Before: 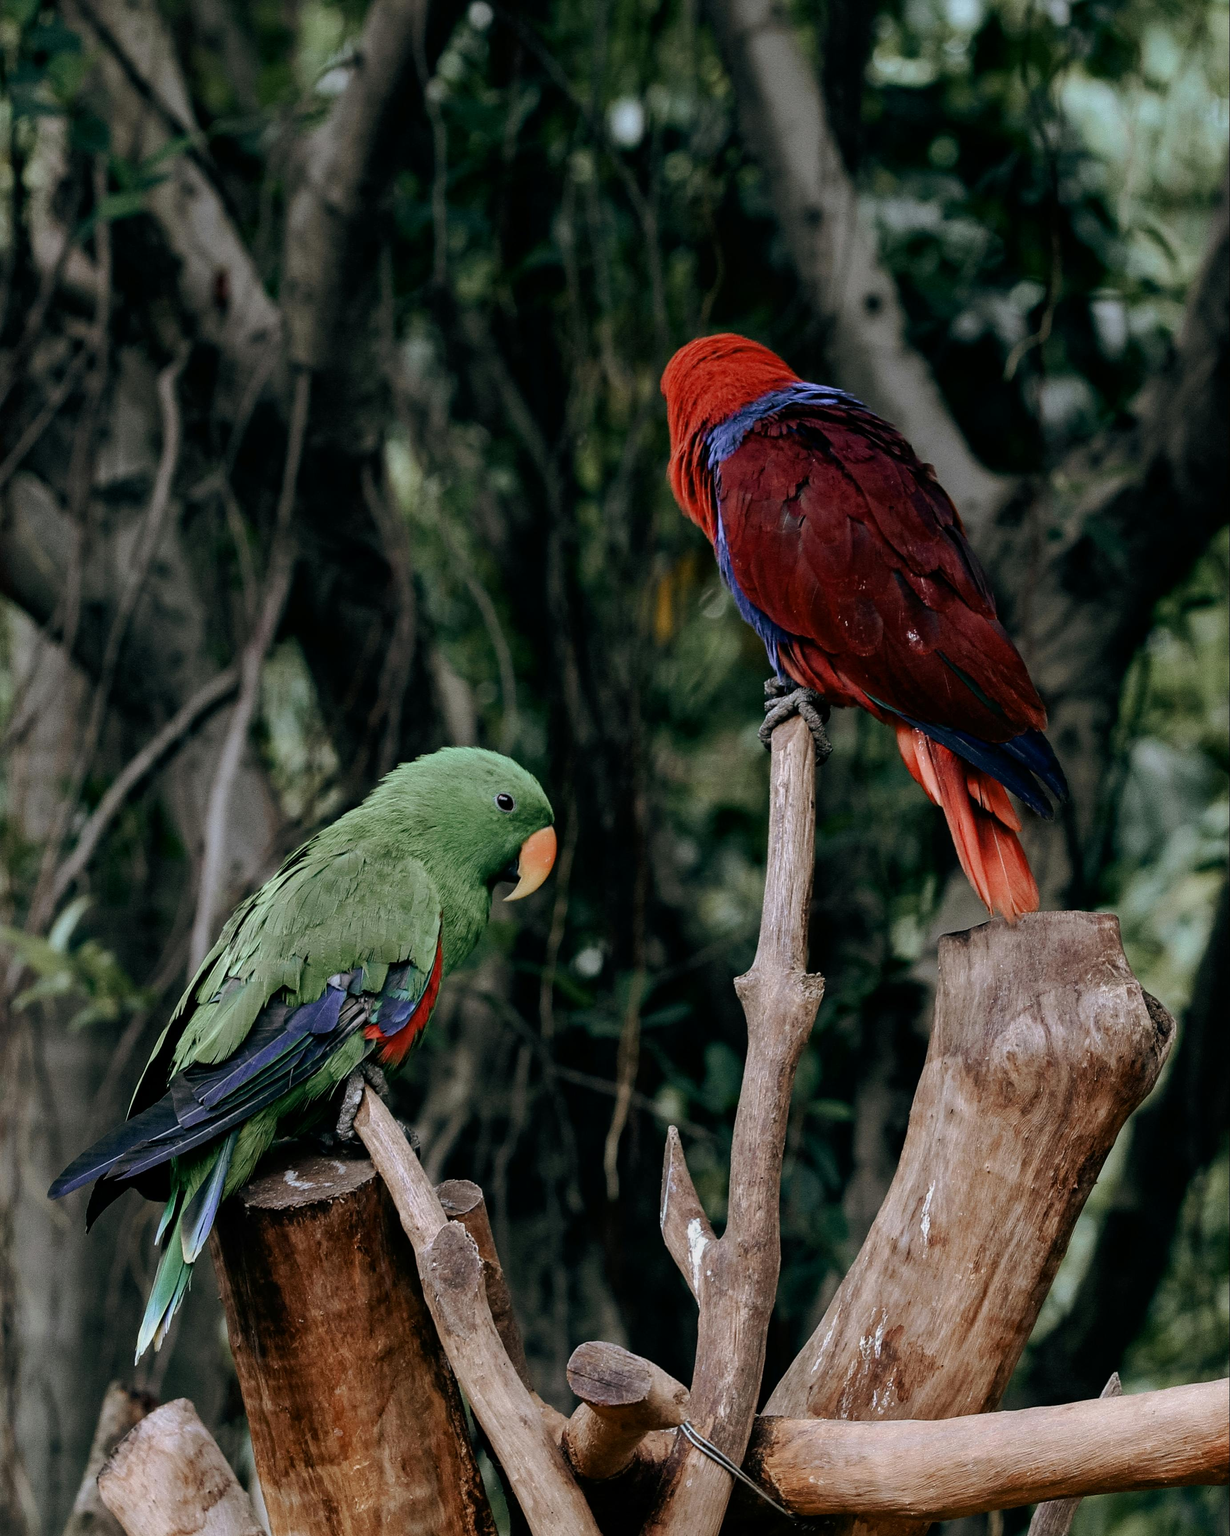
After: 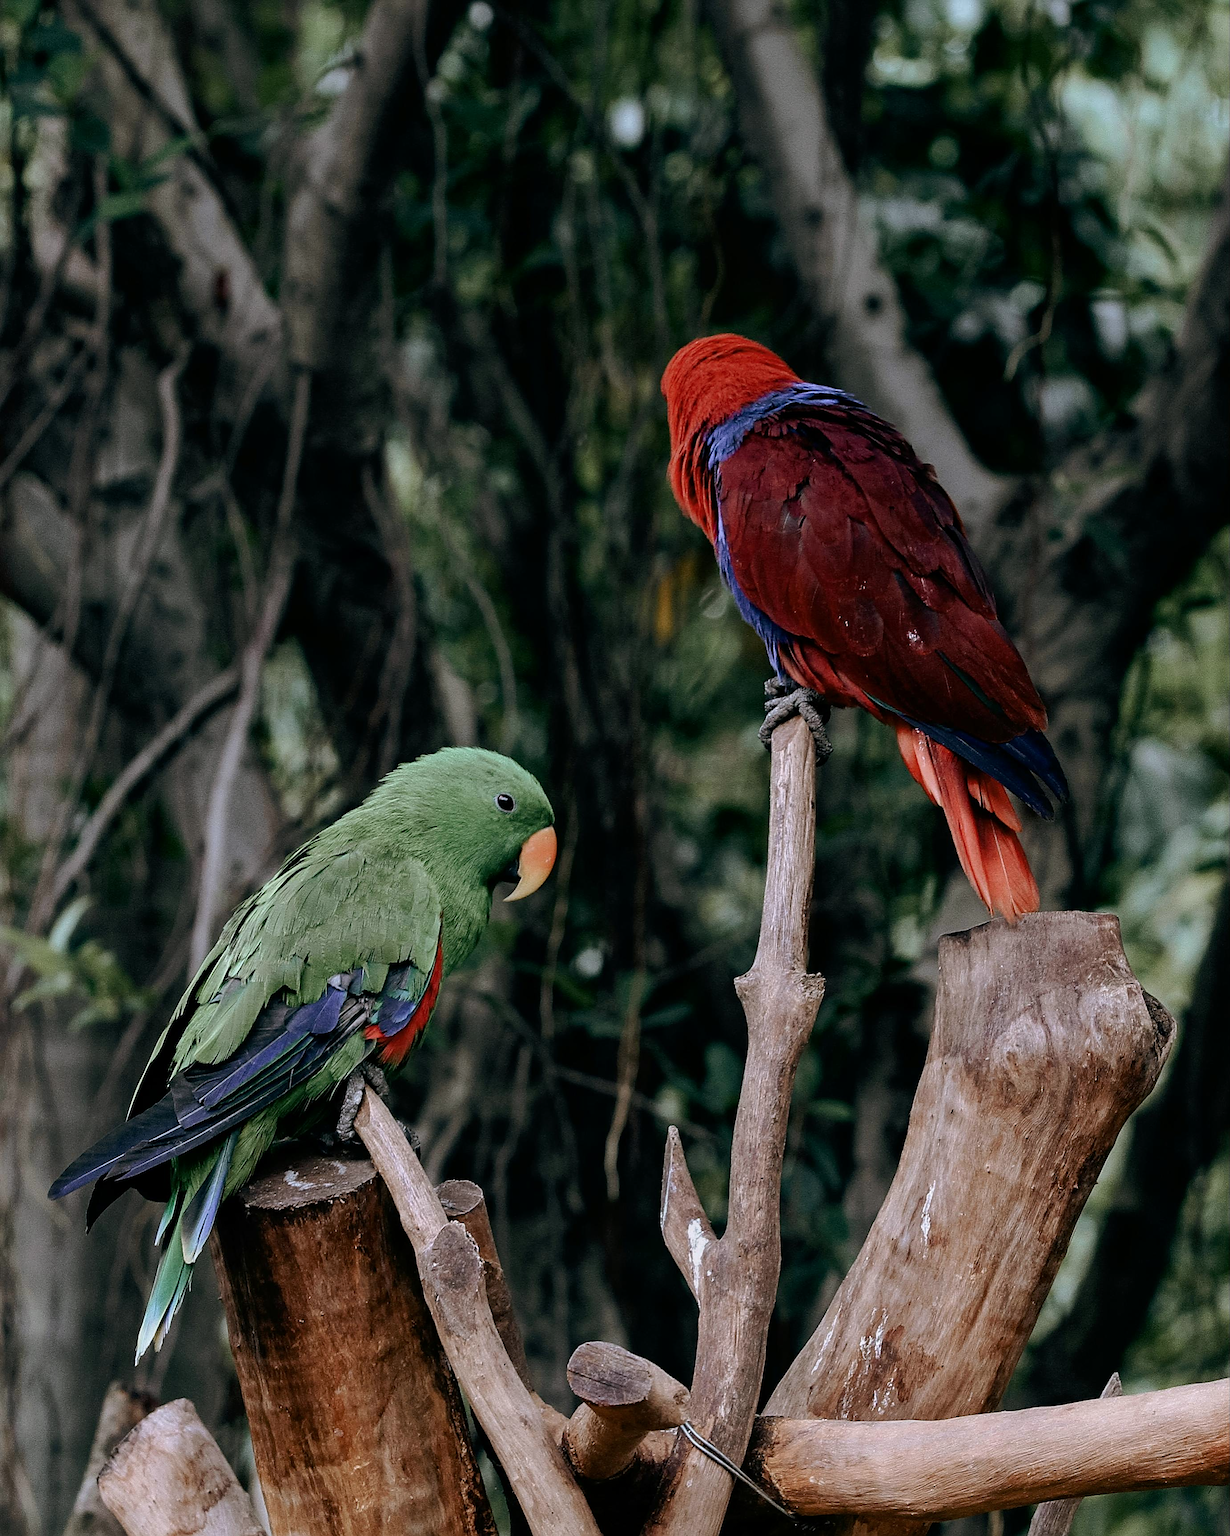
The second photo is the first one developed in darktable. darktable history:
sharpen: on, module defaults
color calibration: illuminant custom, x 0.349, y 0.366, temperature 4961.07 K, clip negative RGB from gamut false
